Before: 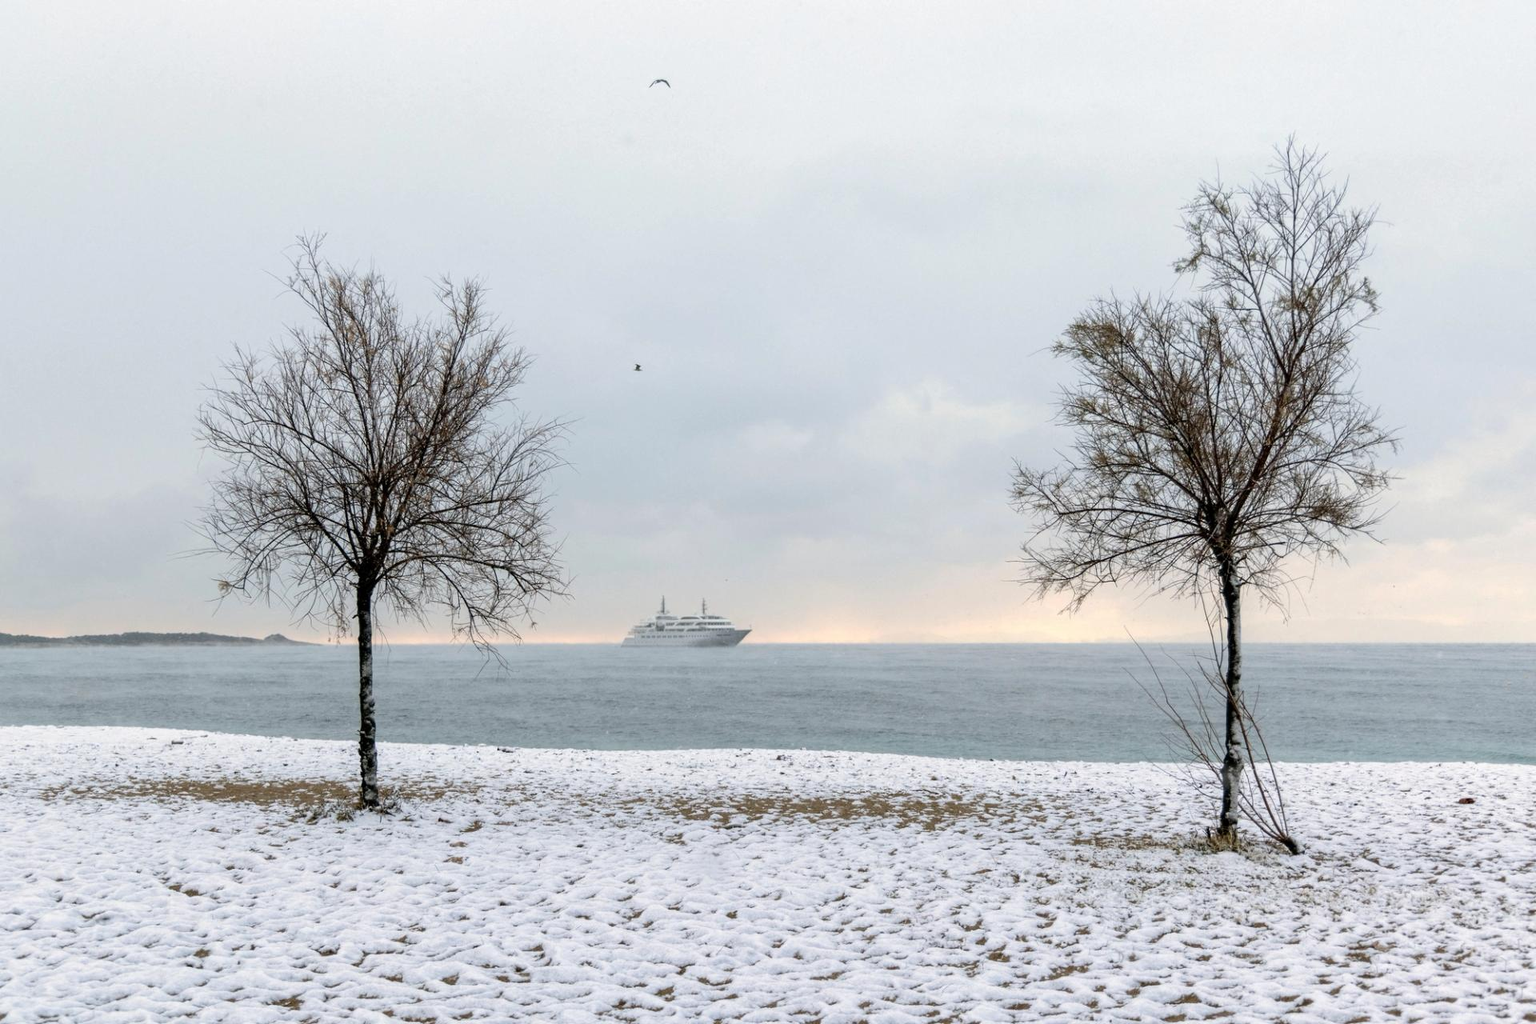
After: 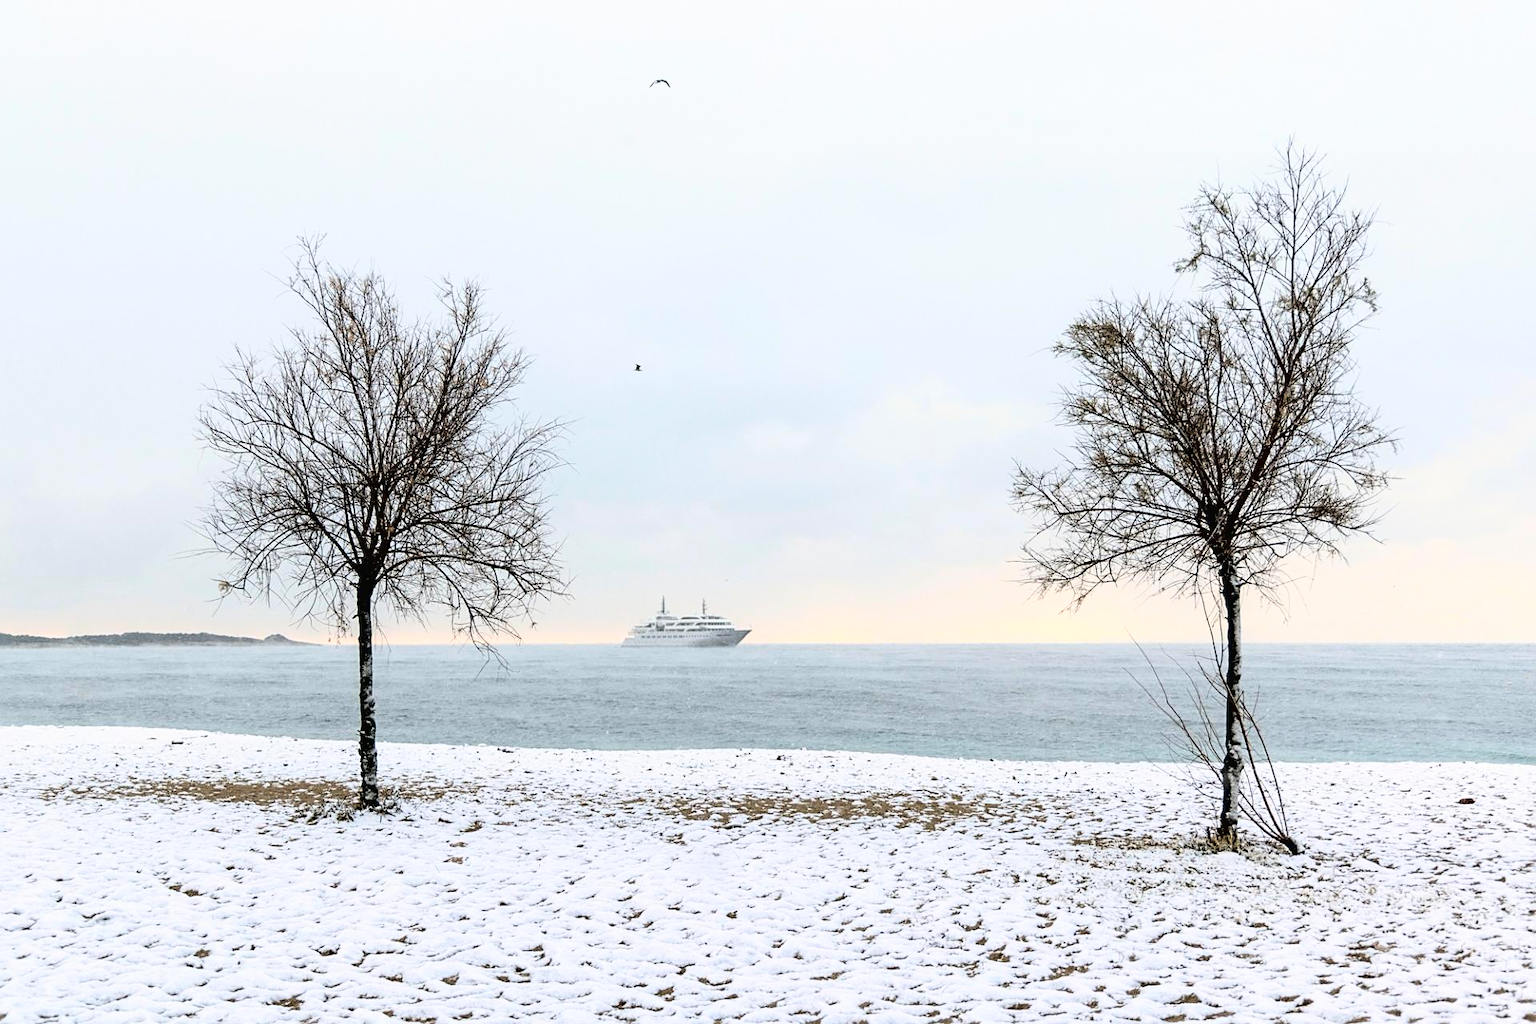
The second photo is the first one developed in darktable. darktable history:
tone curve: curves: ch0 [(0, 0.016) (0.11, 0.039) (0.259, 0.235) (0.383, 0.437) (0.499, 0.597) (0.733, 0.867) (0.843, 0.948) (1, 1)], color space Lab, linked channels, preserve colors none
sharpen: on, module defaults
